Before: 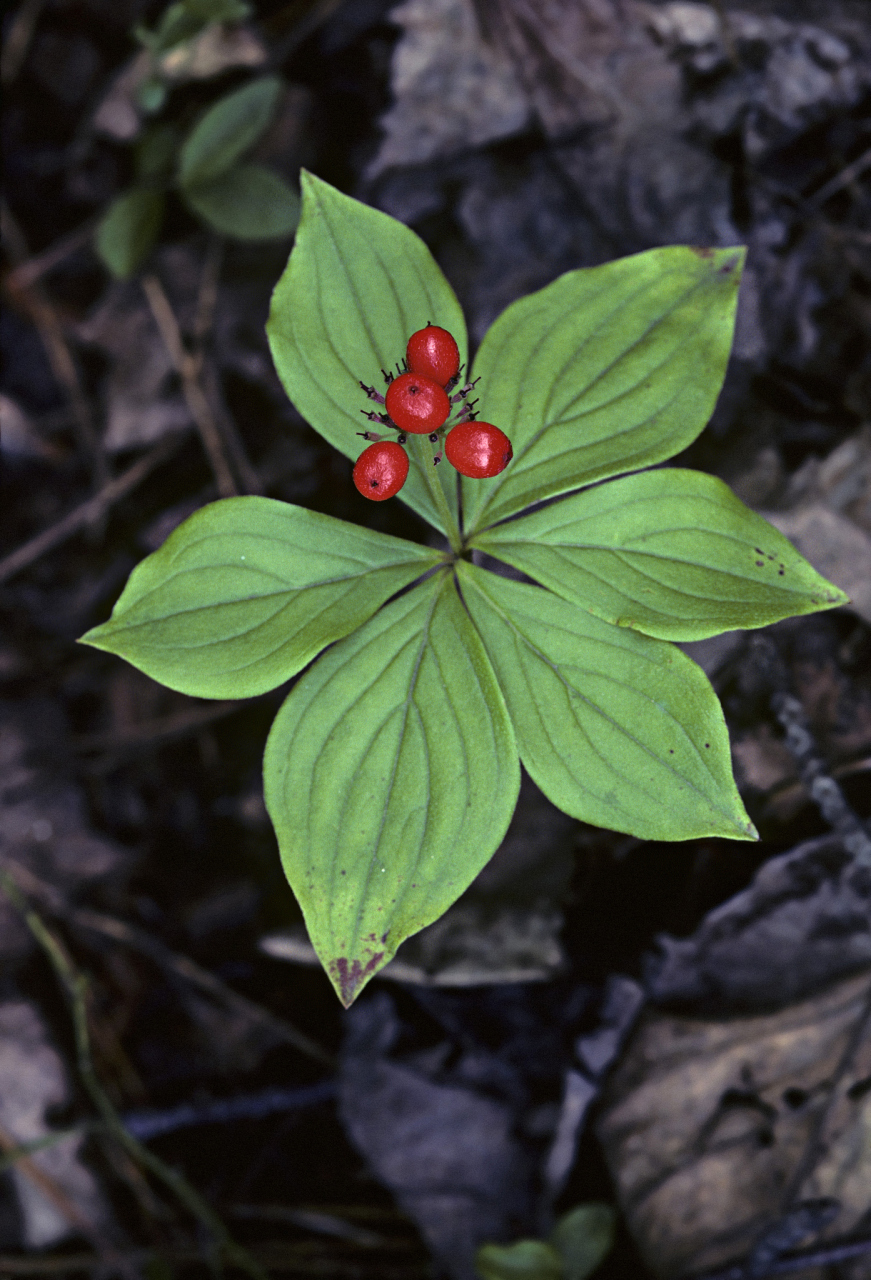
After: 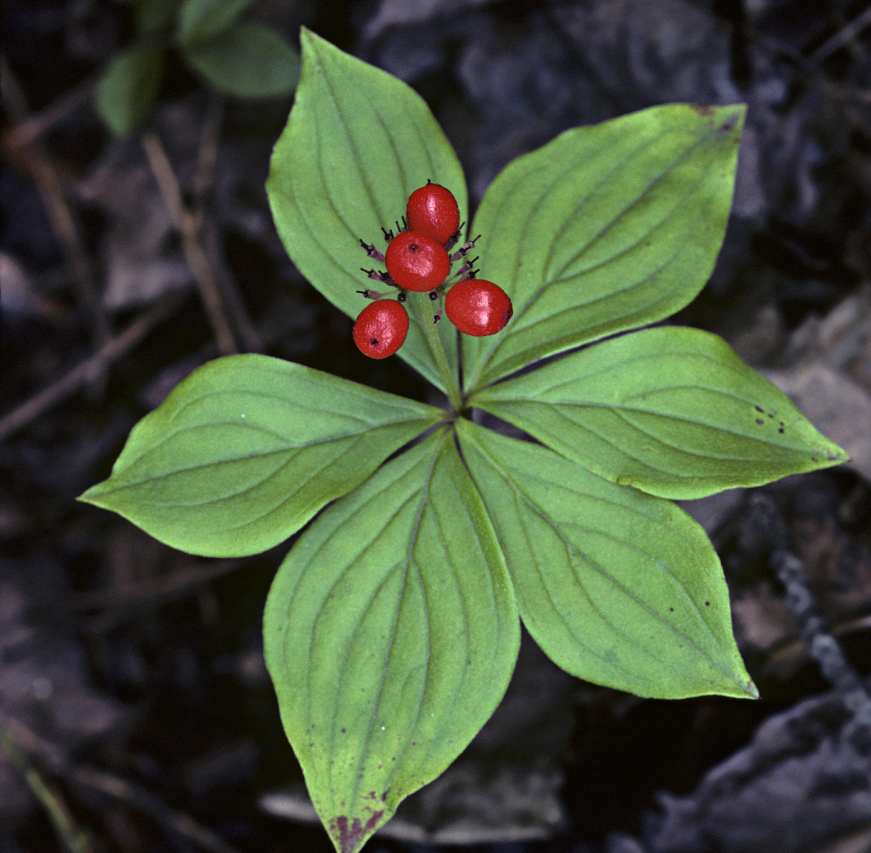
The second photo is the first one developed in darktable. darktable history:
crop: top 11.157%, bottom 22.128%
color calibration: illuminant same as pipeline (D50), adaptation XYZ, x 0.346, y 0.358, temperature 5016.5 K
